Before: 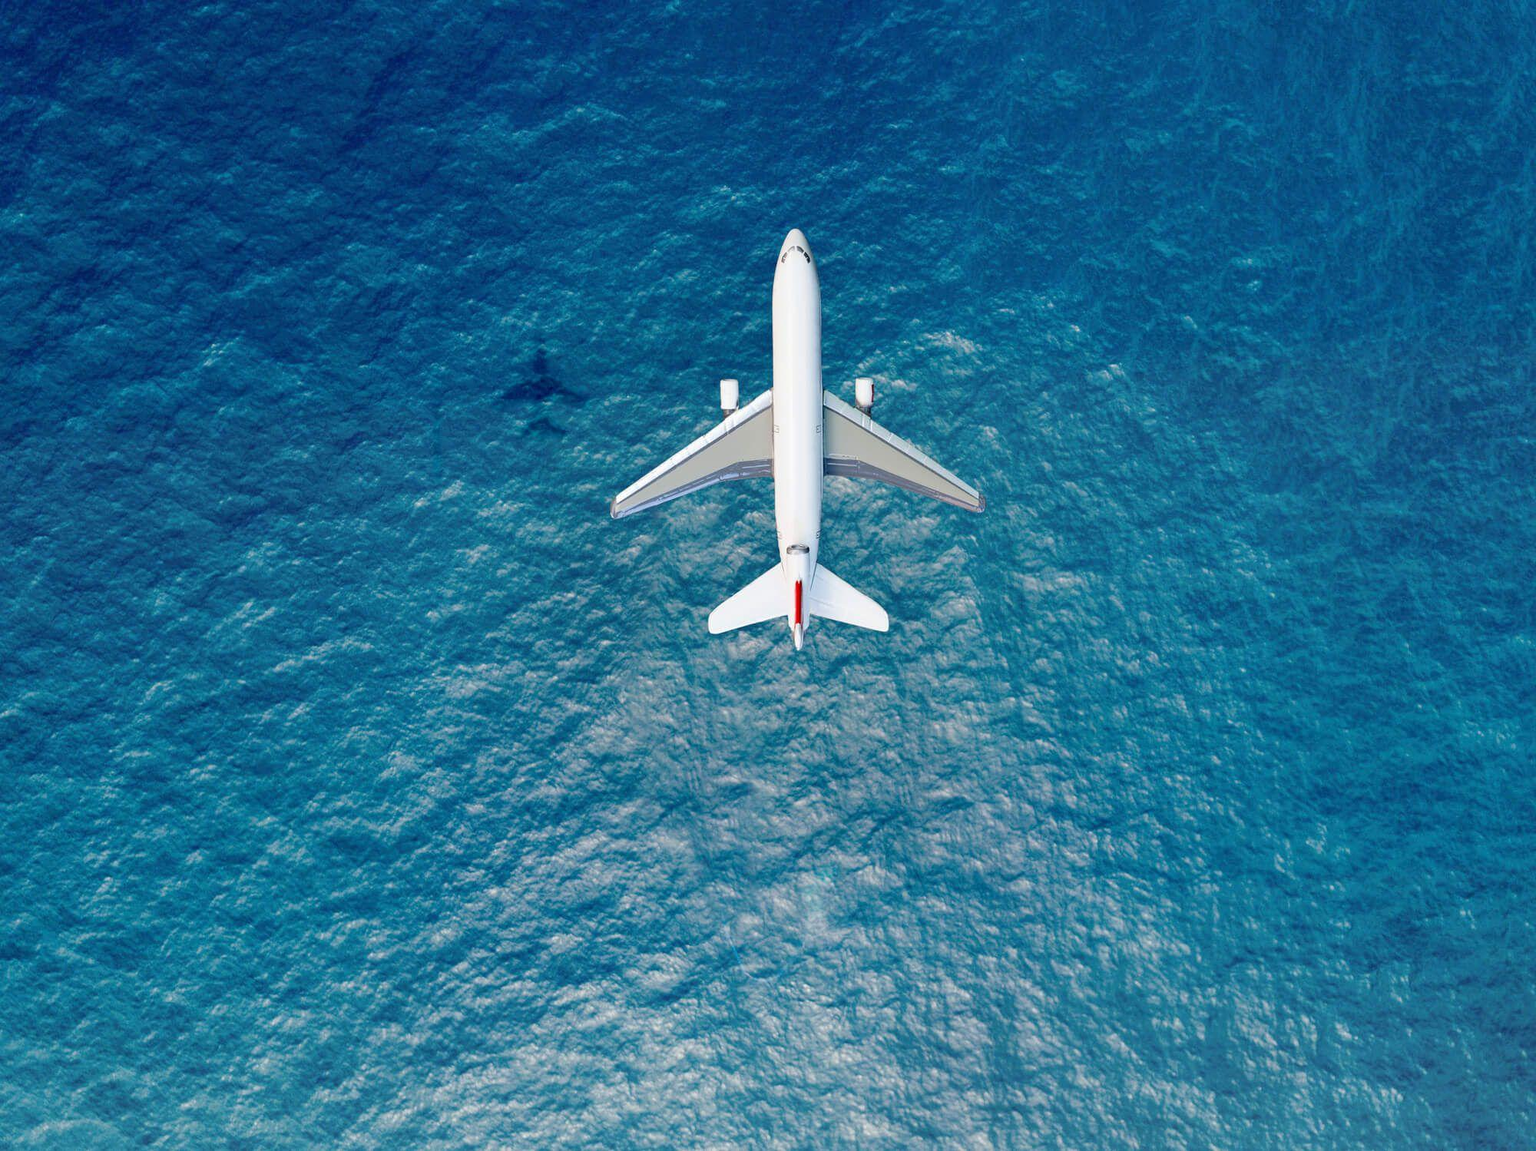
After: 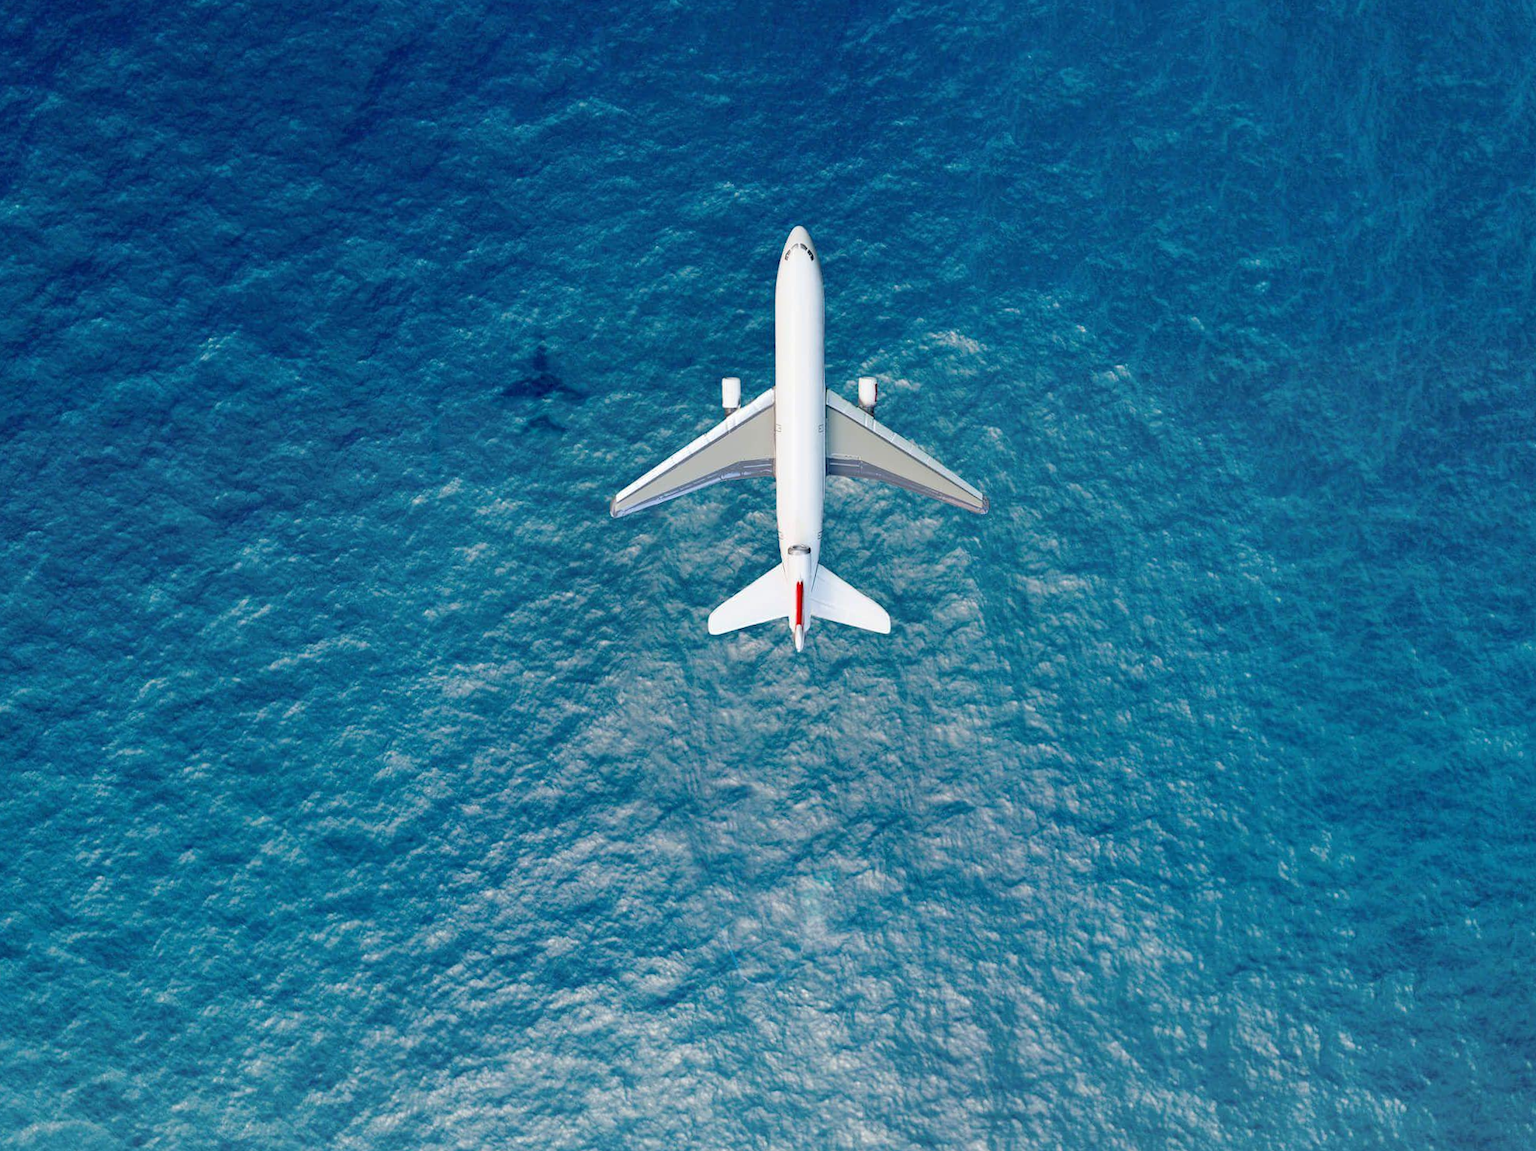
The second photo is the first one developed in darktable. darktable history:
crop and rotate: angle -0.415°
